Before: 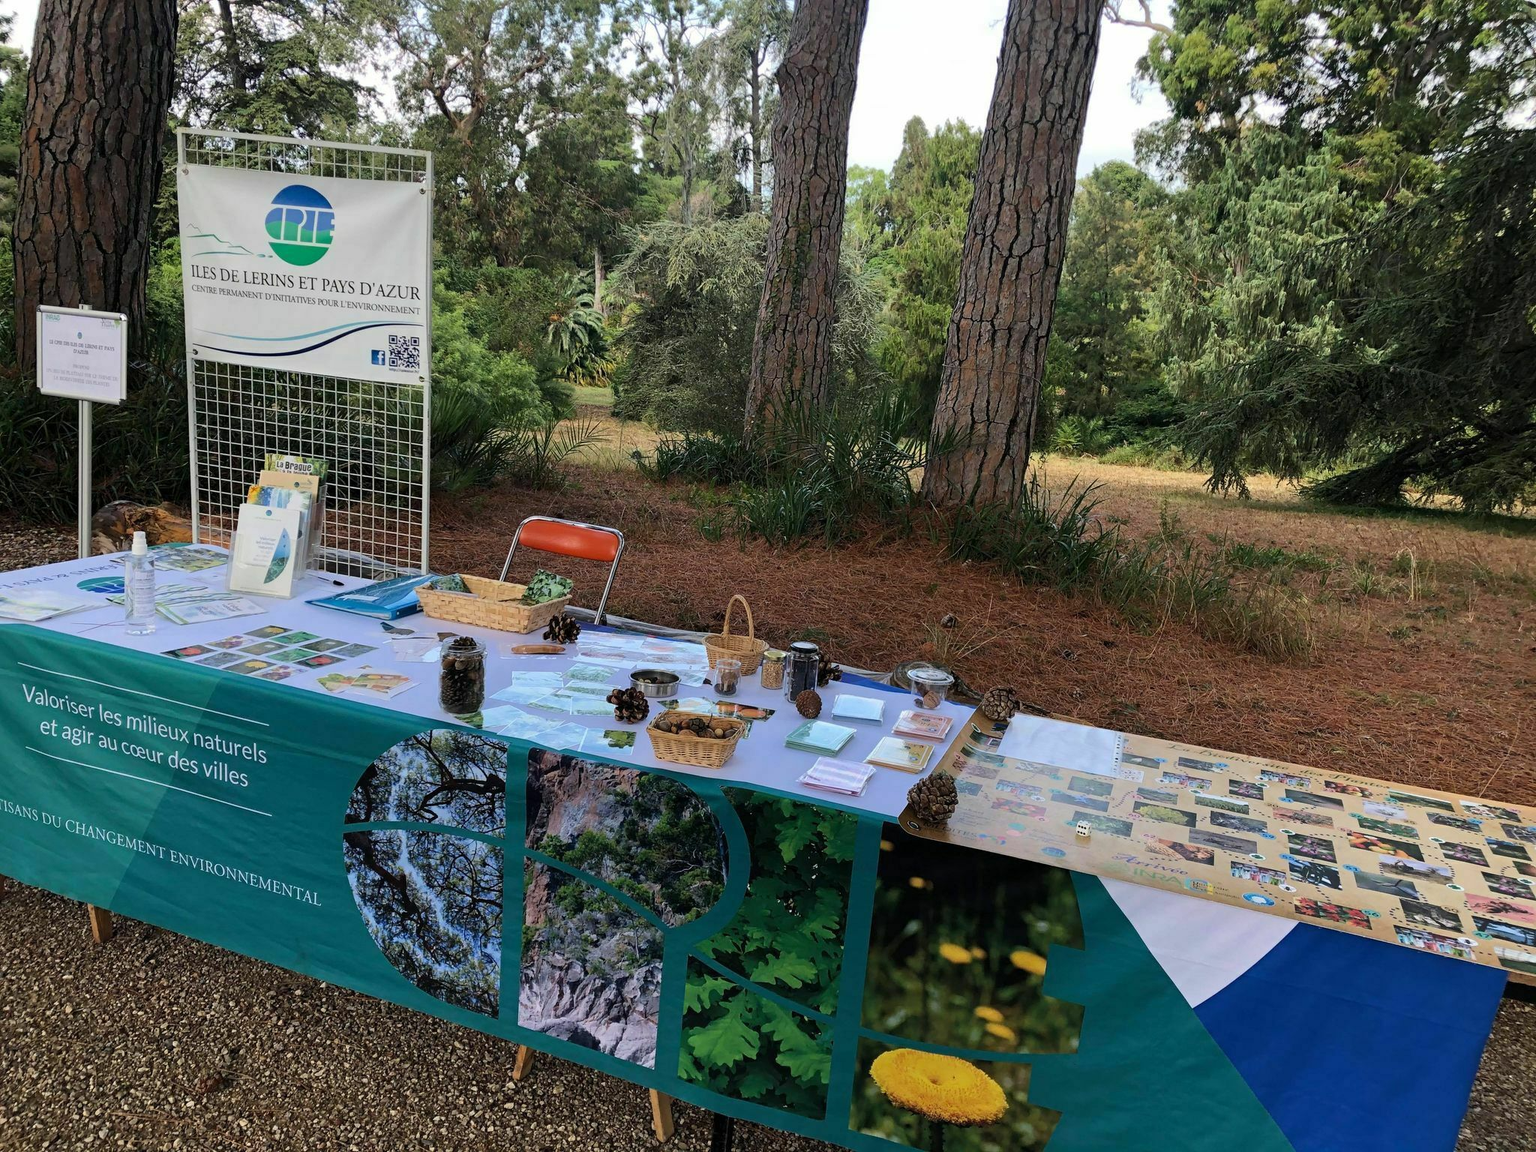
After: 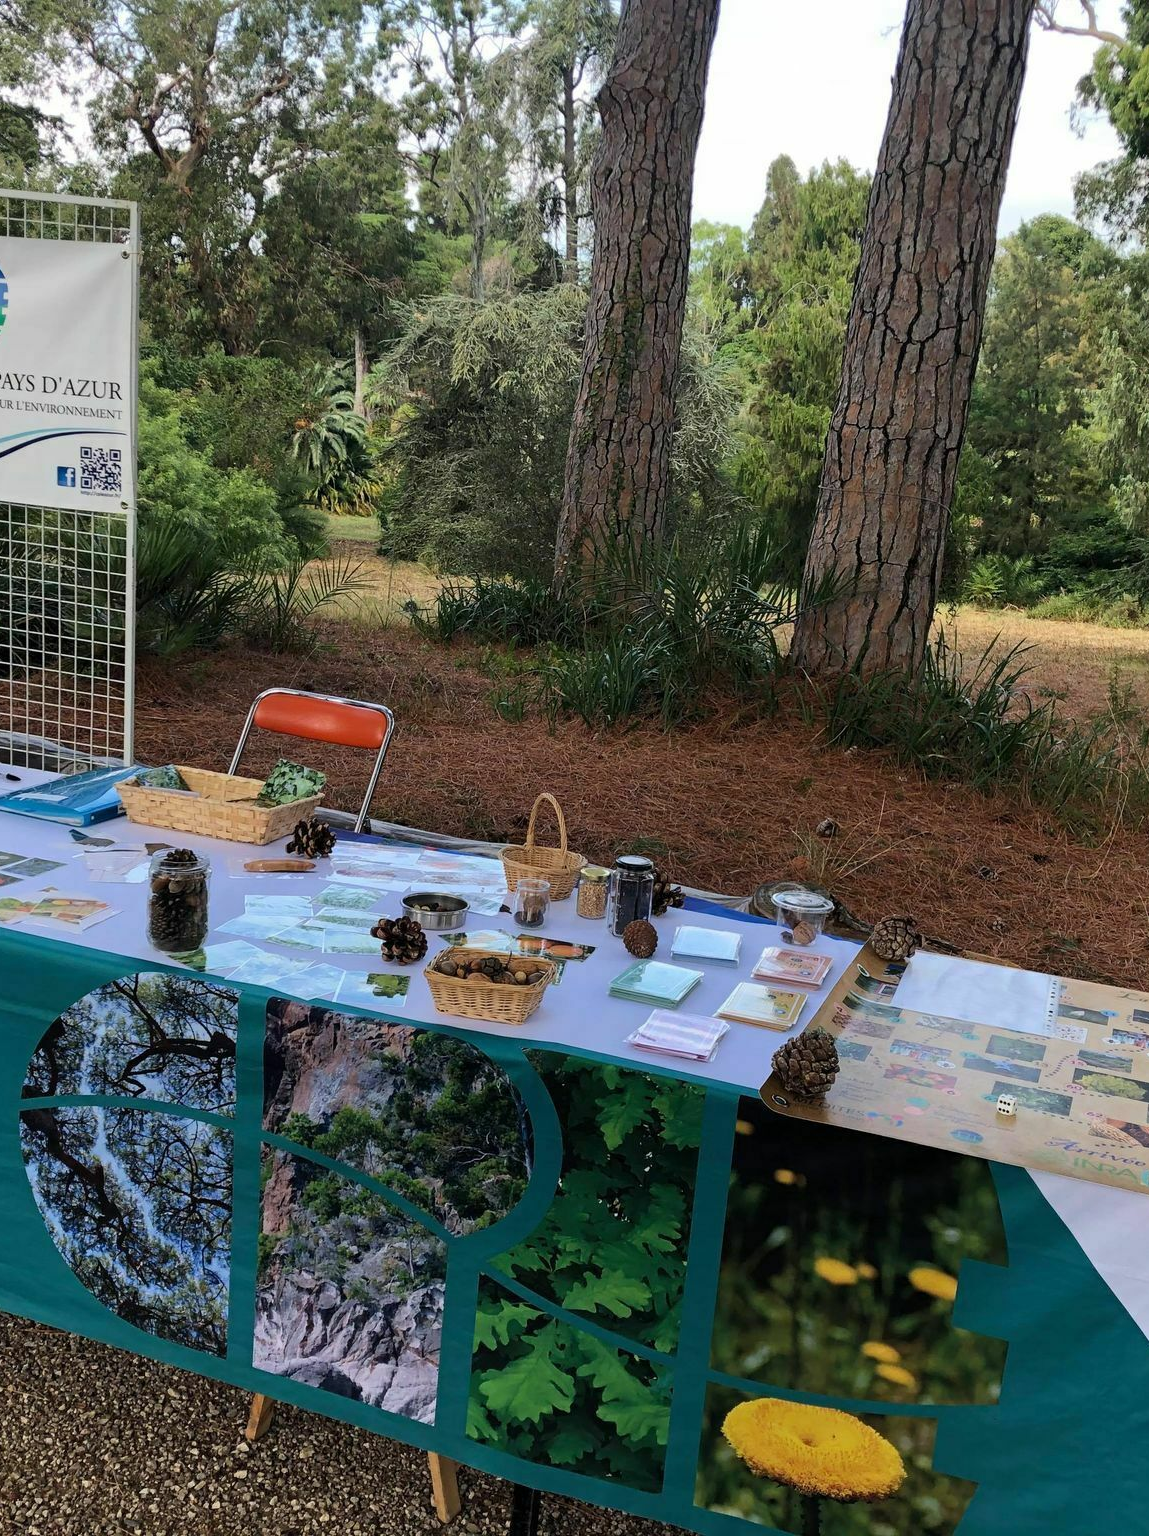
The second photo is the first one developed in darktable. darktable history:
crop: left 21.394%, right 22.472%
